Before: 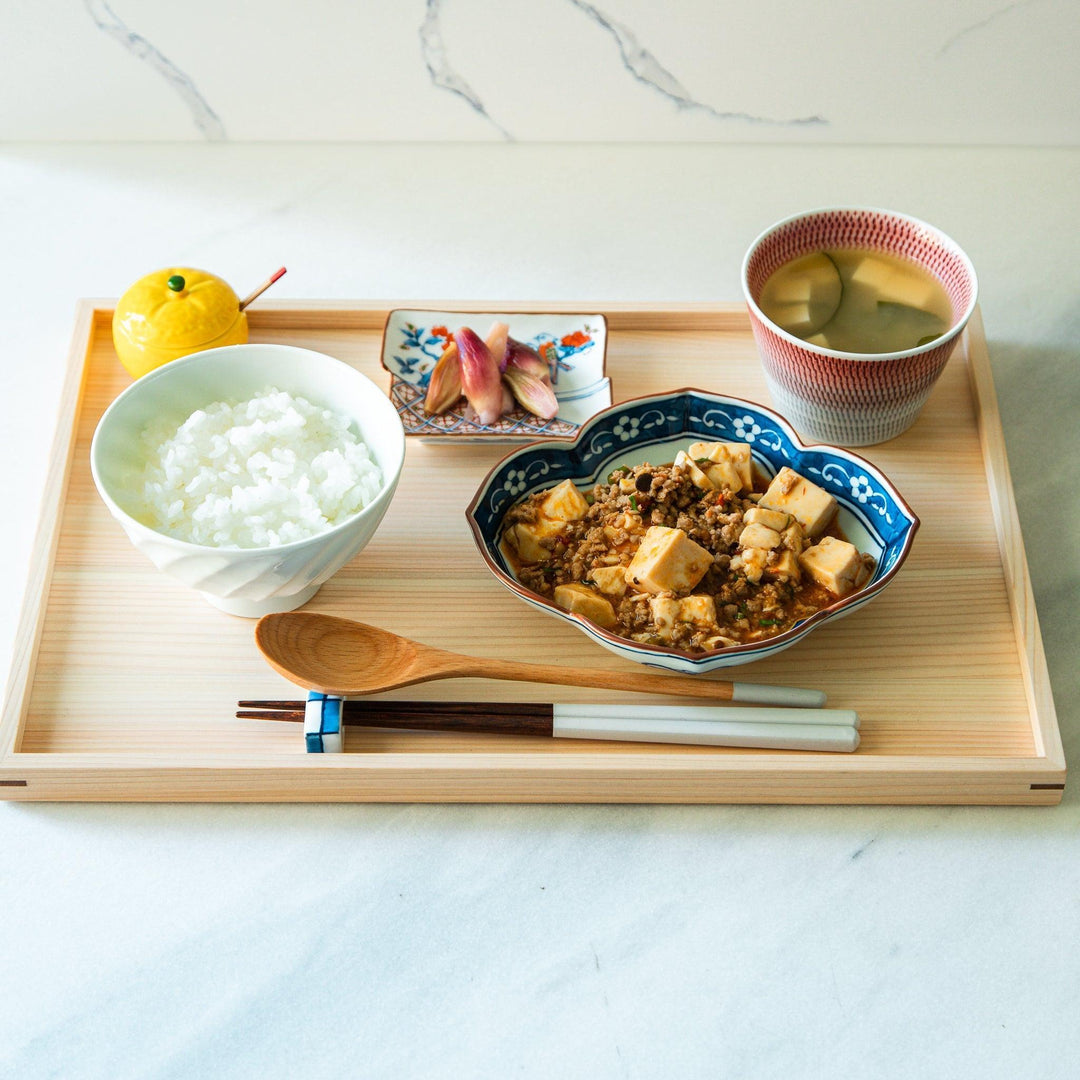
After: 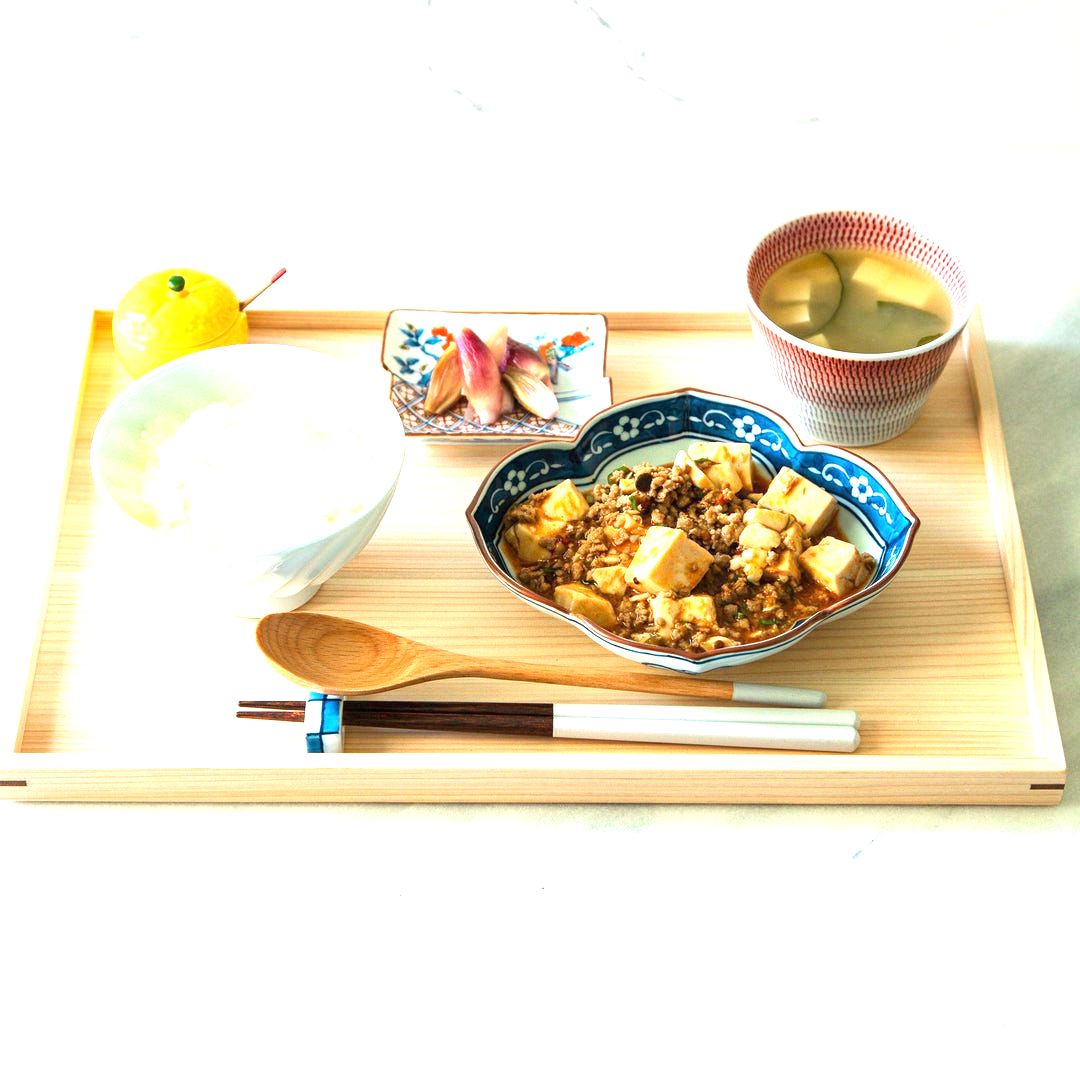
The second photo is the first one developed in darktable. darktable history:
exposure: exposure 1.066 EV, compensate highlight preservation false
